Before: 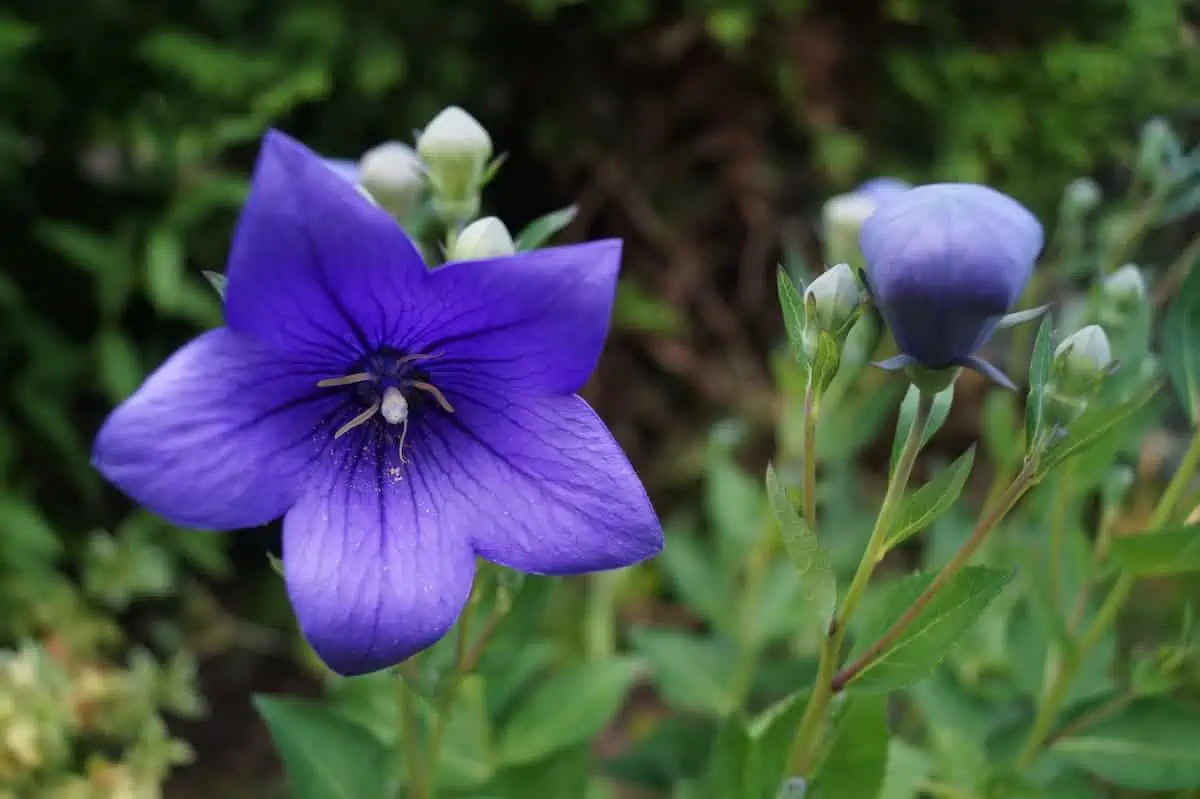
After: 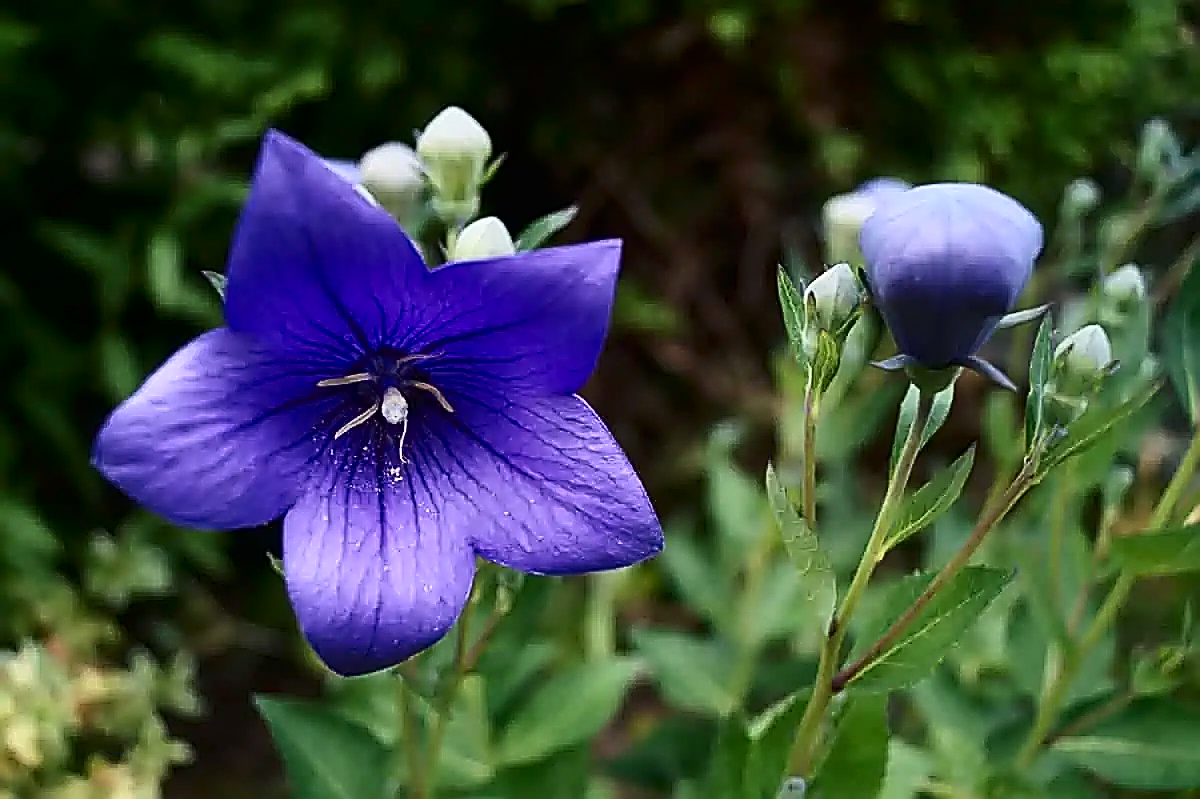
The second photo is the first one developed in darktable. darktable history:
sharpen: amount 2
contrast brightness saturation: contrast 0.28
